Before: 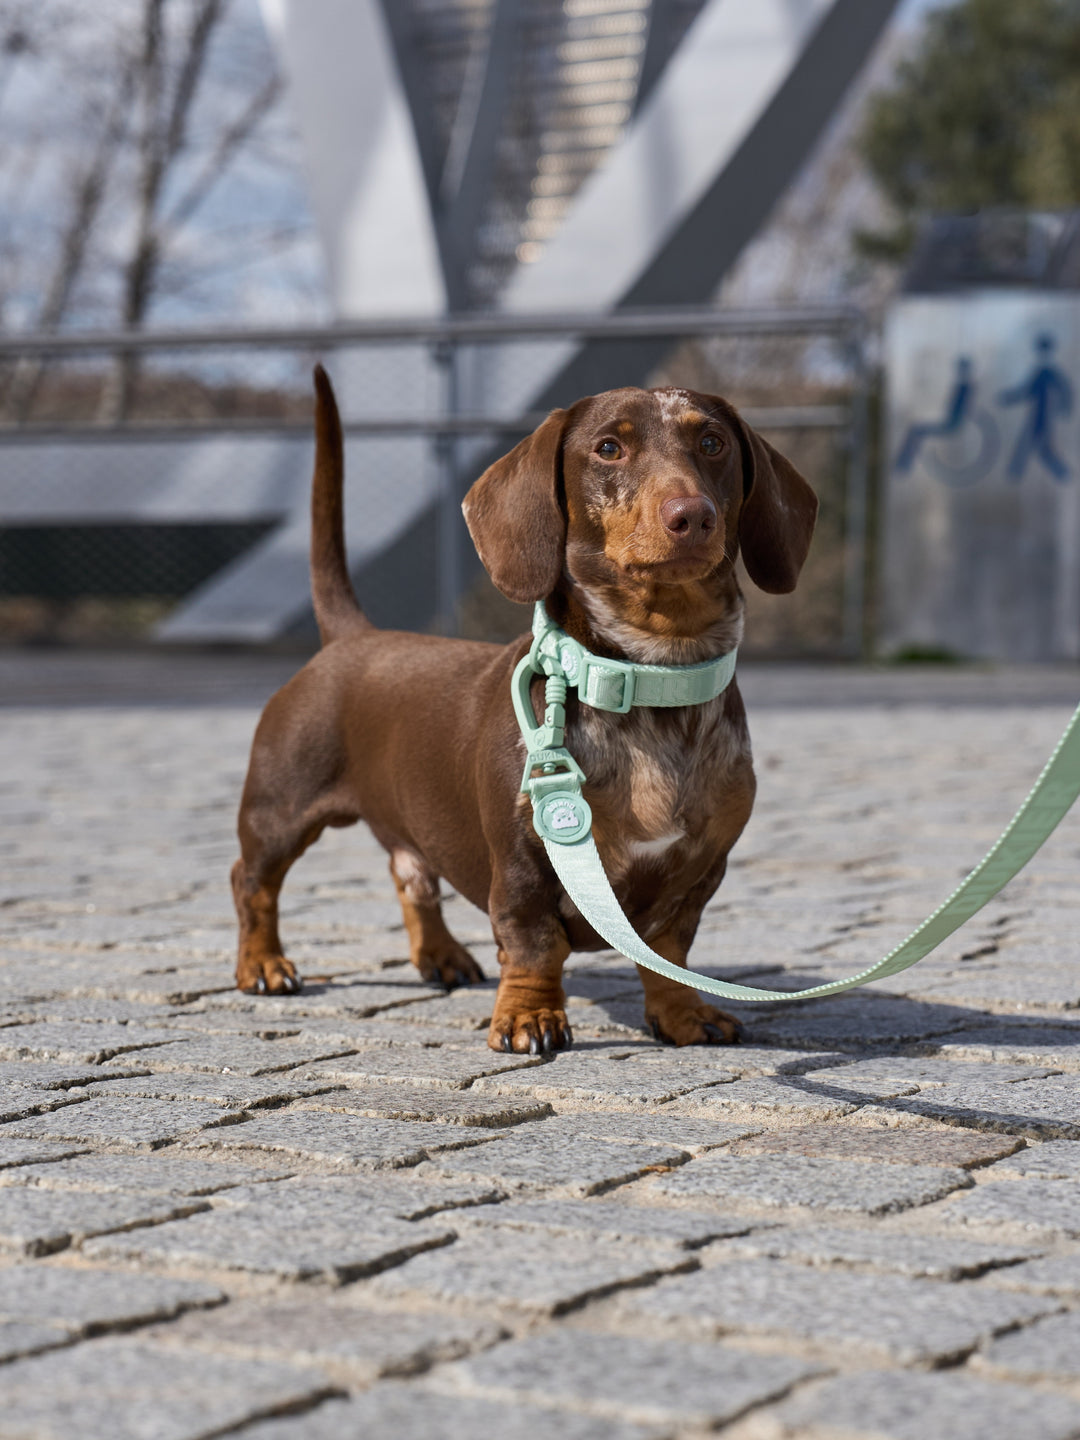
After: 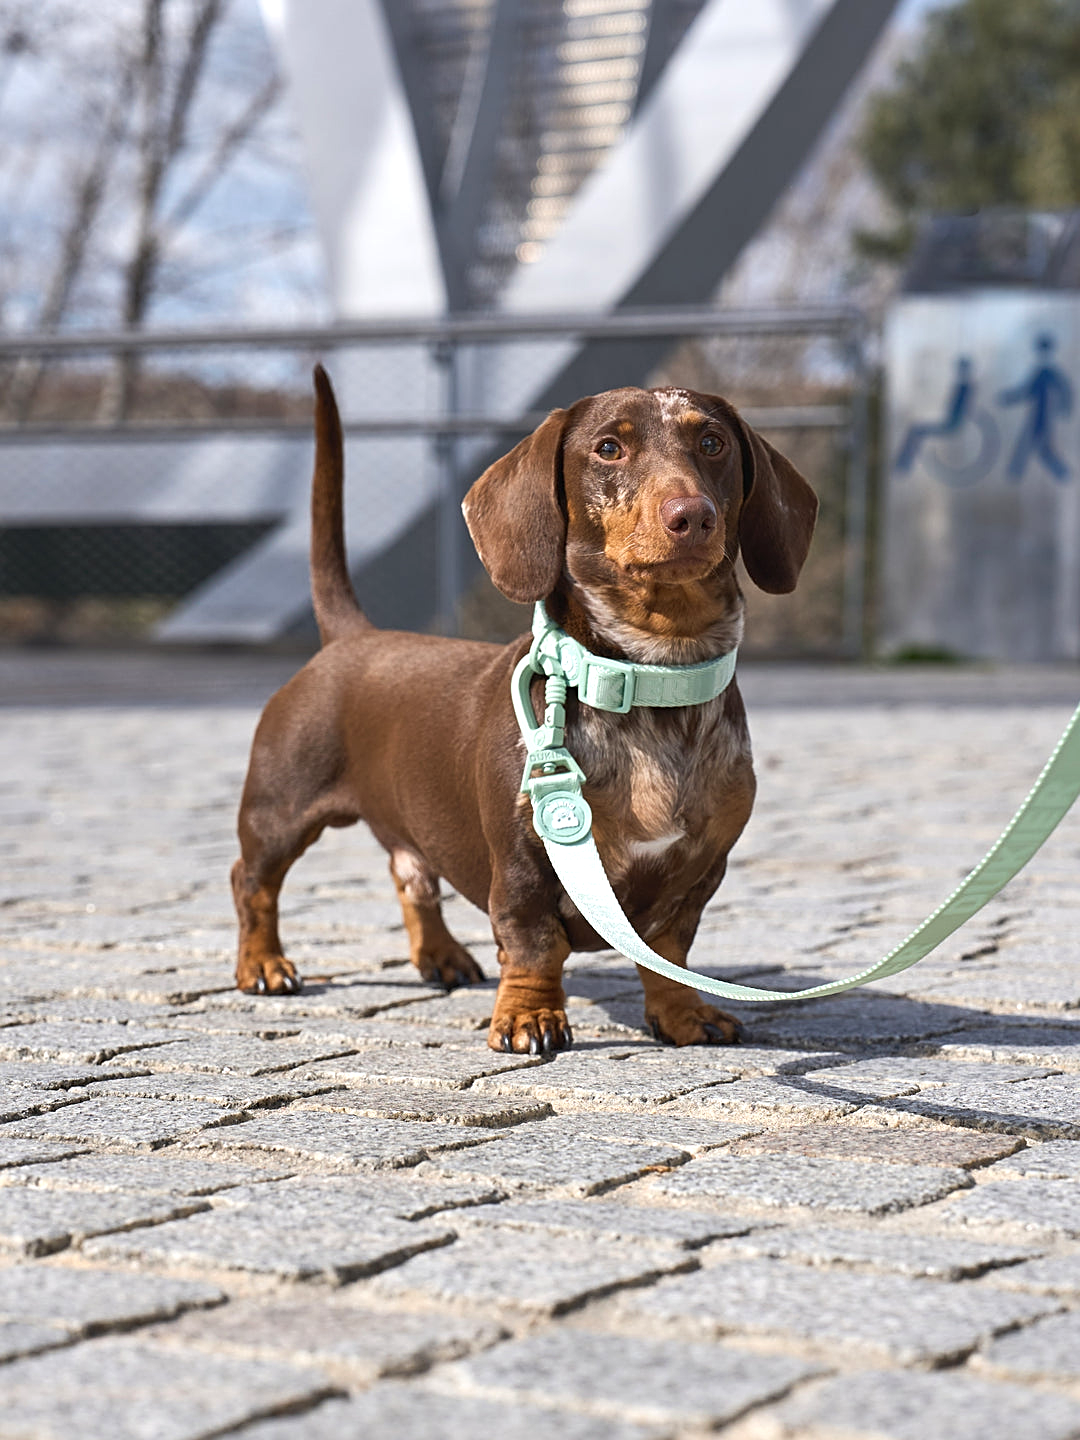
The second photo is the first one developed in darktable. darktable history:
exposure: black level correction -0.002, exposure 0.54 EV, compensate highlight preservation false
sharpen: on, module defaults
